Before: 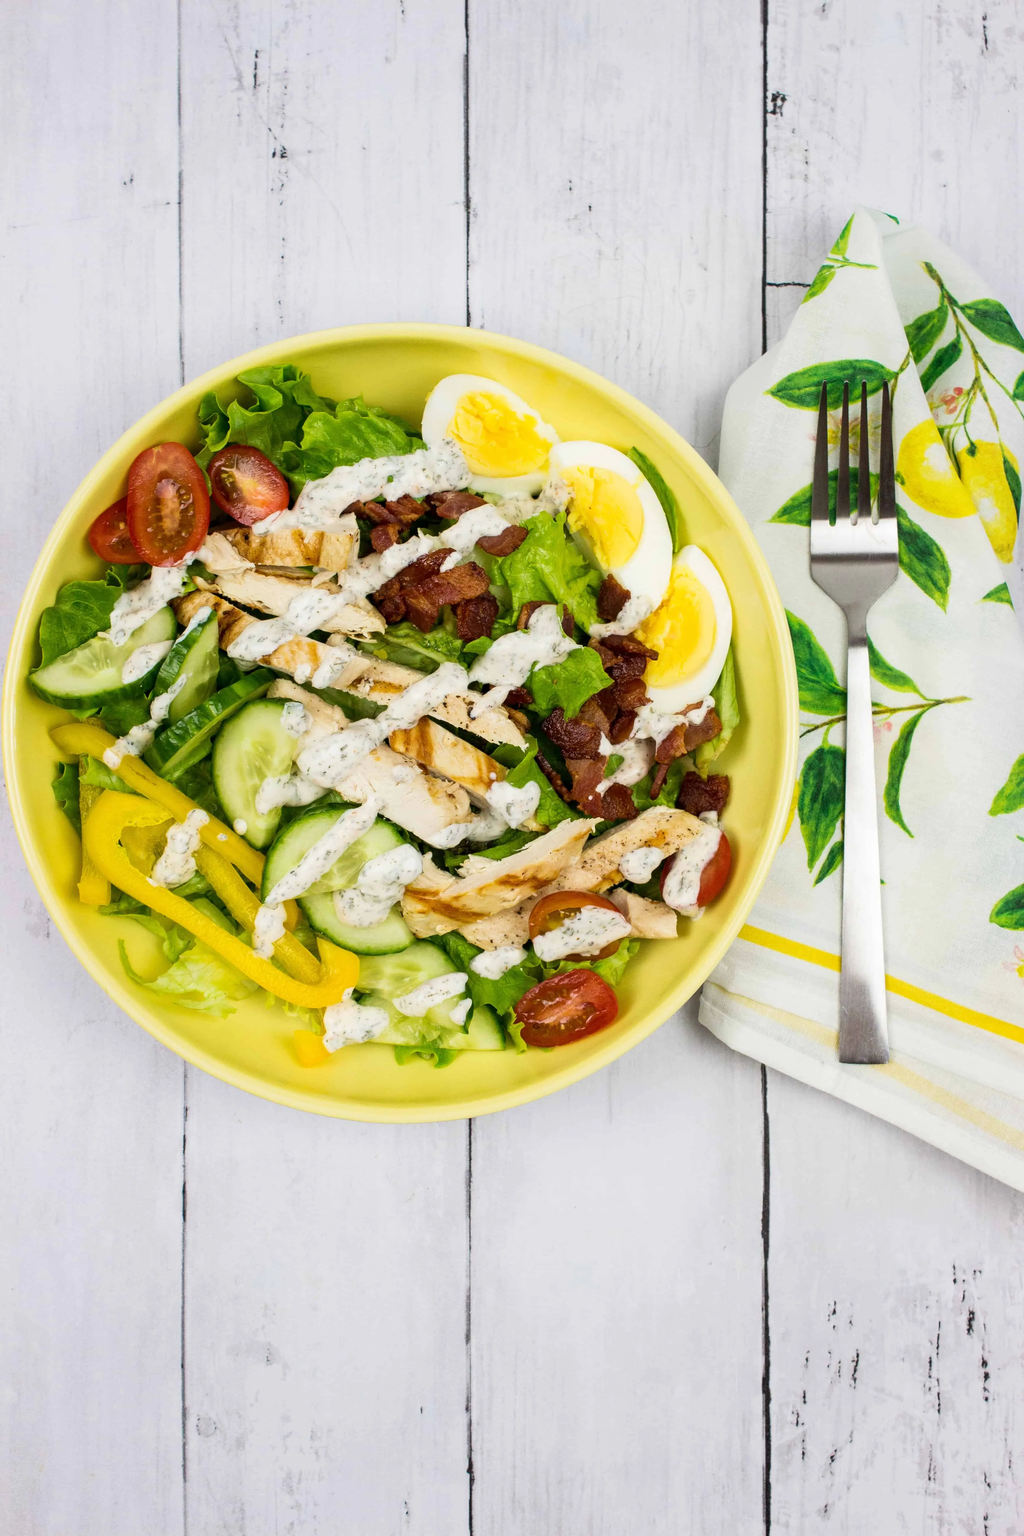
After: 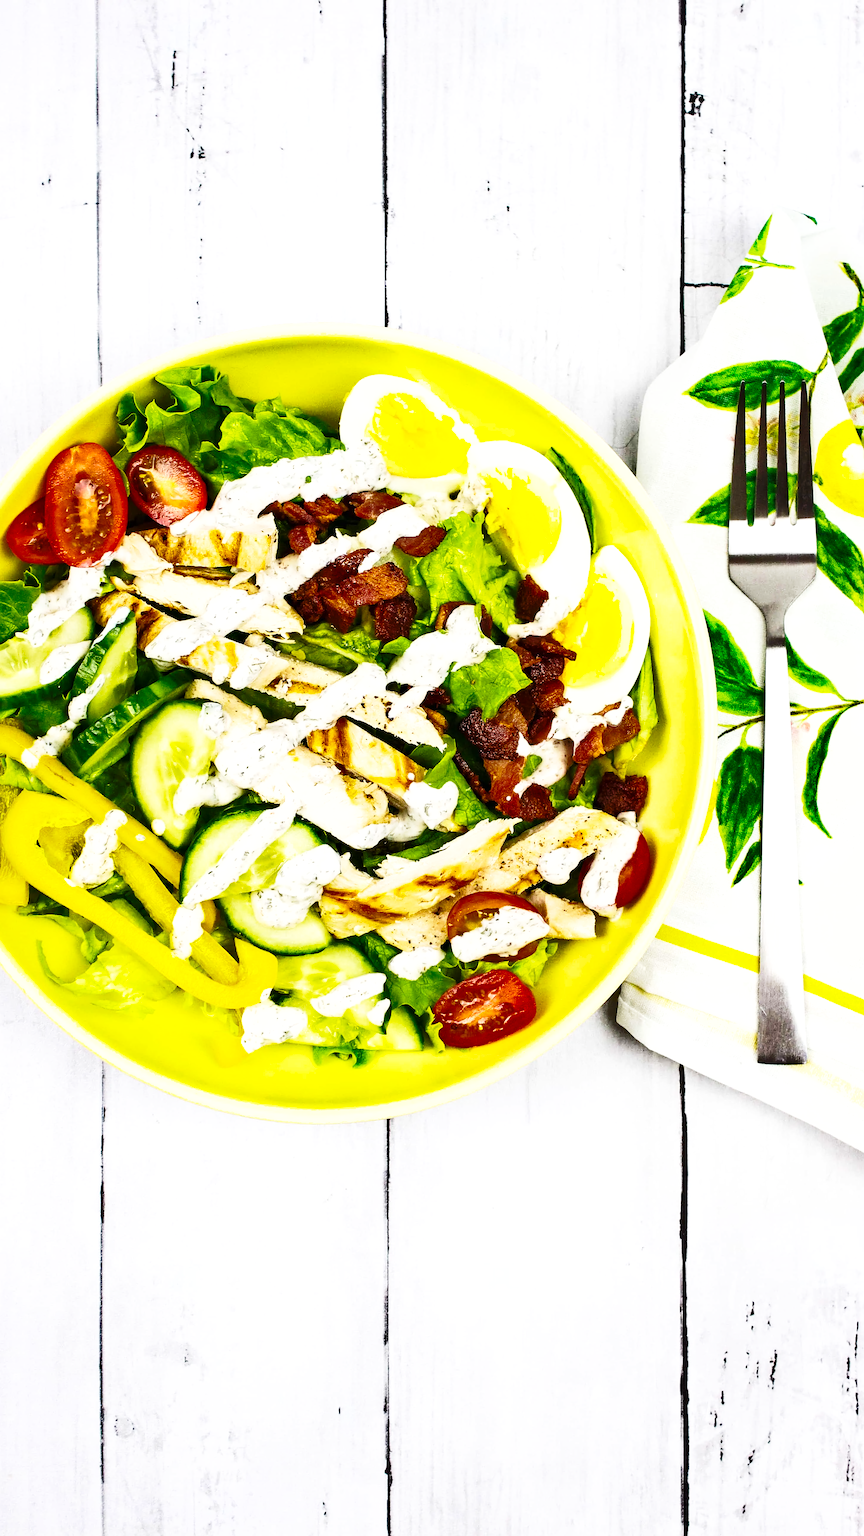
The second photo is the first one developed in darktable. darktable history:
exposure: black level correction 0, exposure 0.498 EV, compensate highlight preservation false
crop: left 8.071%, right 7.509%
base curve: curves: ch0 [(0, 0) (0.028, 0.03) (0.121, 0.232) (0.46, 0.748) (0.859, 0.968) (1, 1)], preserve colors none
color correction: highlights b* -0.011, saturation 1.13
sharpen: amount 0.492
shadows and highlights: soften with gaussian
color balance rgb: perceptual saturation grading › global saturation 19.848%, perceptual brilliance grading › highlights 3.863%, perceptual brilliance grading › mid-tones -17.87%, perceptual brilliance grading › shadows -41.465%, global vibrance -16.834%, contrast -5.598%
